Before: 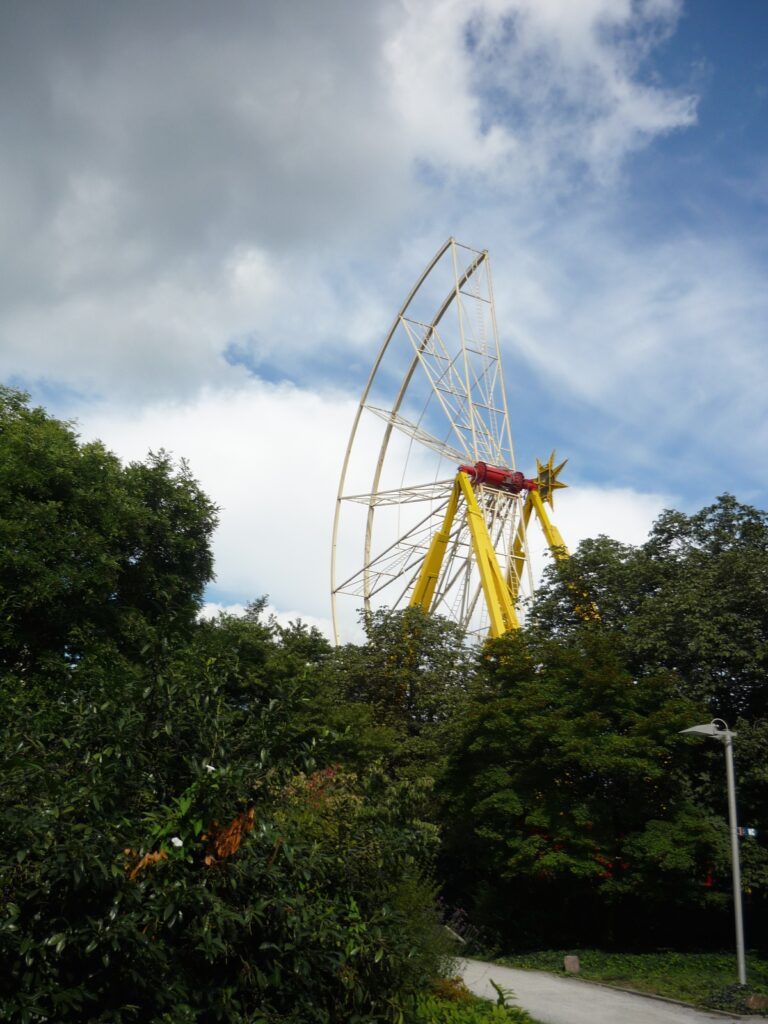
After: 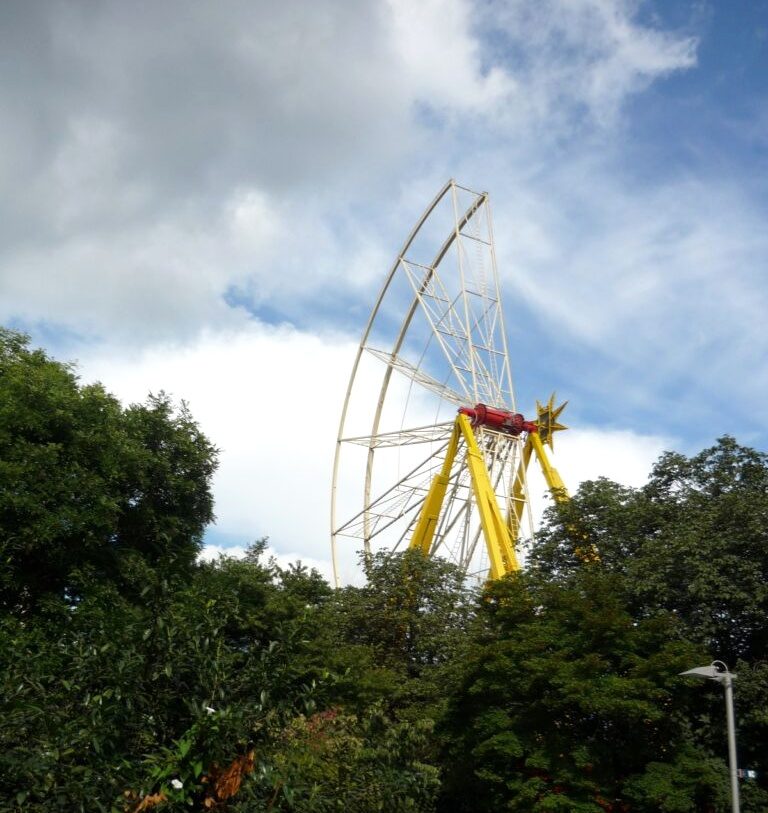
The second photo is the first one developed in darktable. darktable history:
crop and rotate: top 5.667%, bottom 14.937%
exposure: black level correction 0.001, exposure 0.191 EV, compensate highlight preservation false
